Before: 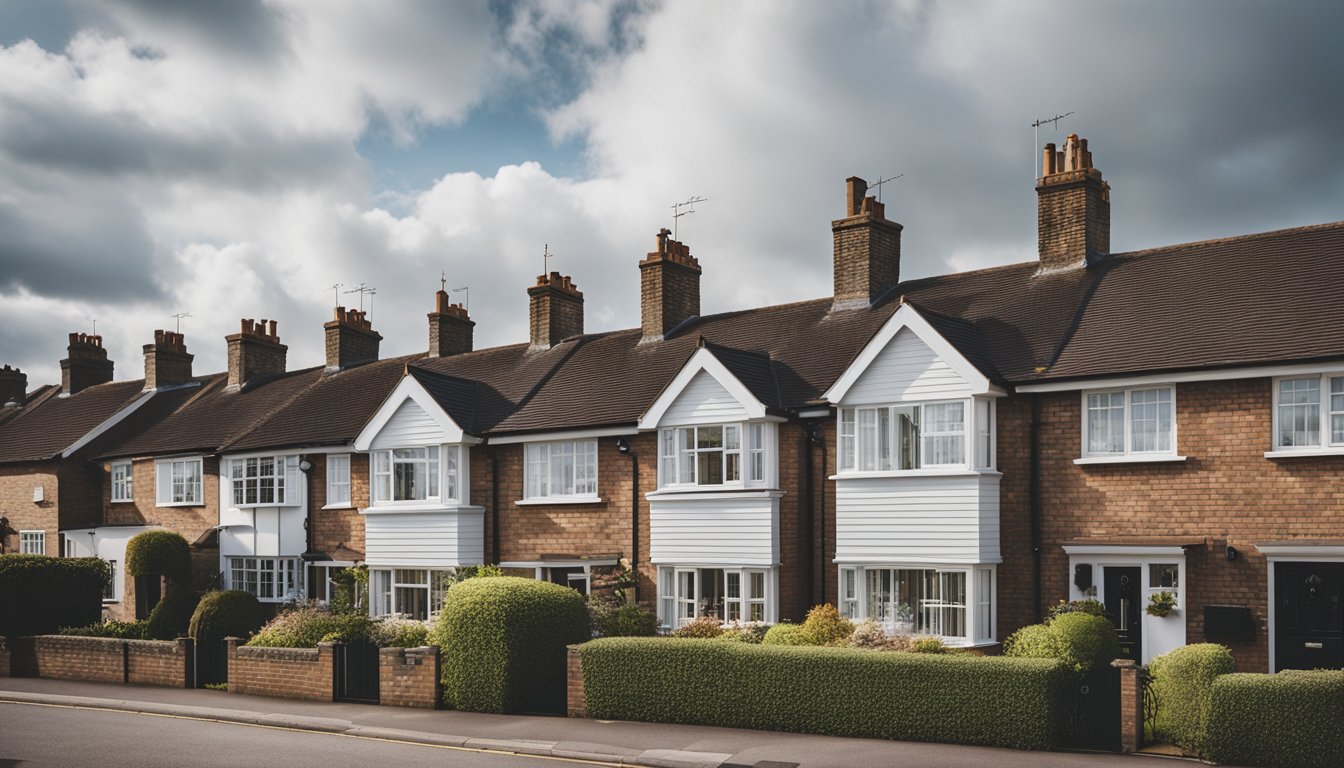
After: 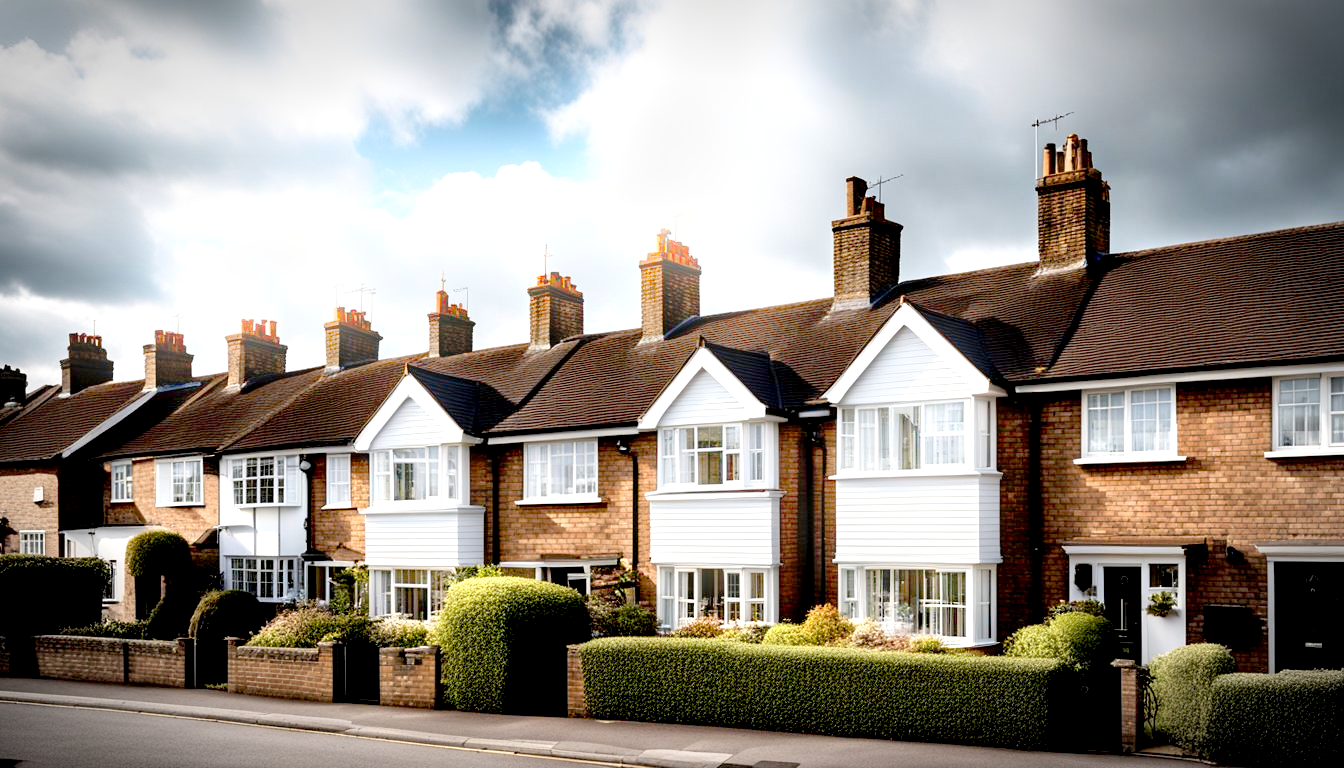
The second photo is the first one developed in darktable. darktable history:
vignetting: automatic ratio true
exposure: black level correction 0.035, exposure 0.9 EV, compensate highlight preservation false
bloom: size 9%, threshold 100%, strength 7%
